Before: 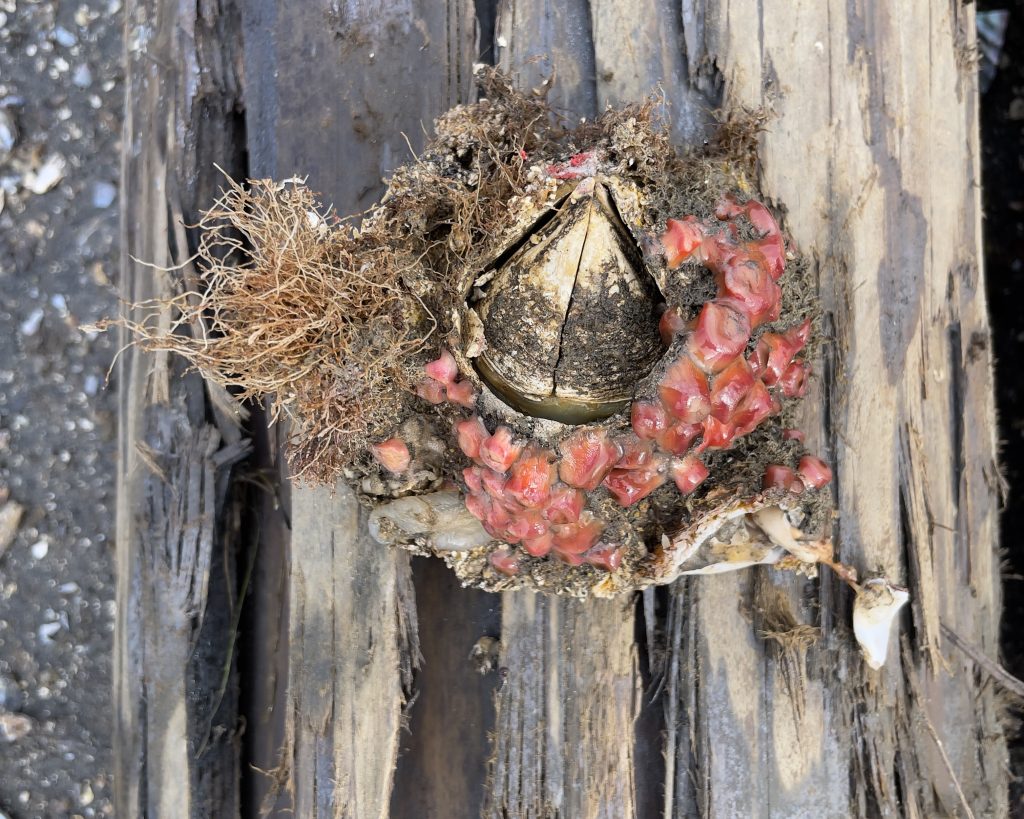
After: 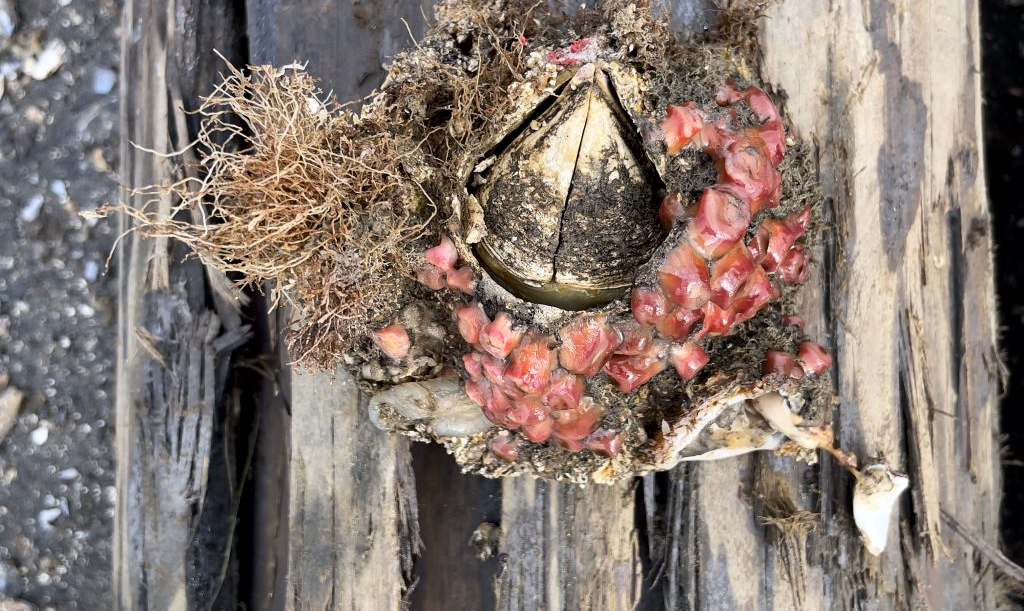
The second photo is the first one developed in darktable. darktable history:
crop: top 13.97%, bottom 11.36%
local contrast: mode bilateral grid, contrast 19, coarseness 49, detail 161%, midtone range 0.2
